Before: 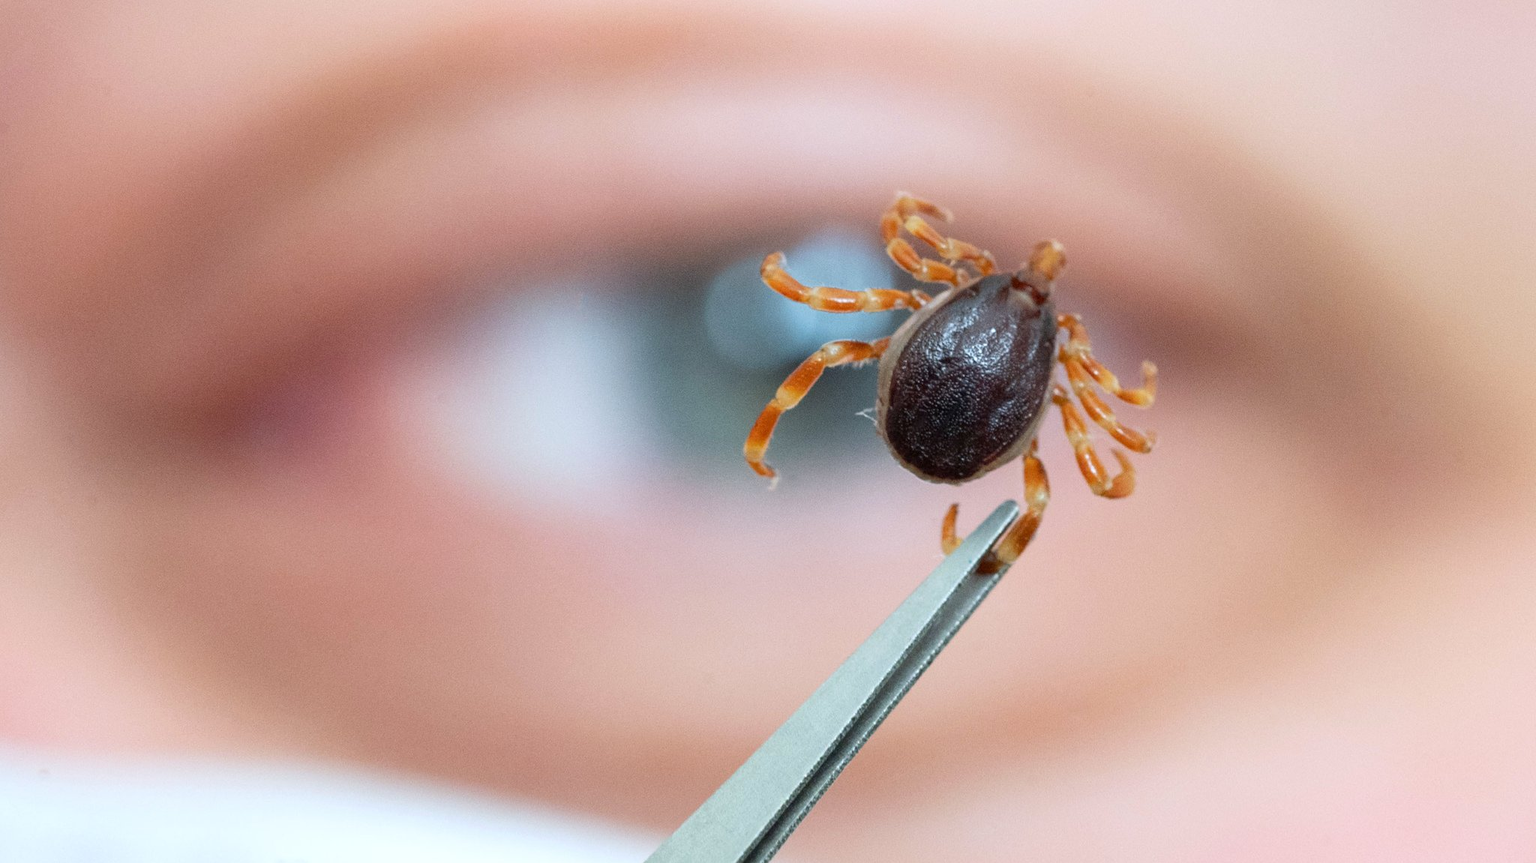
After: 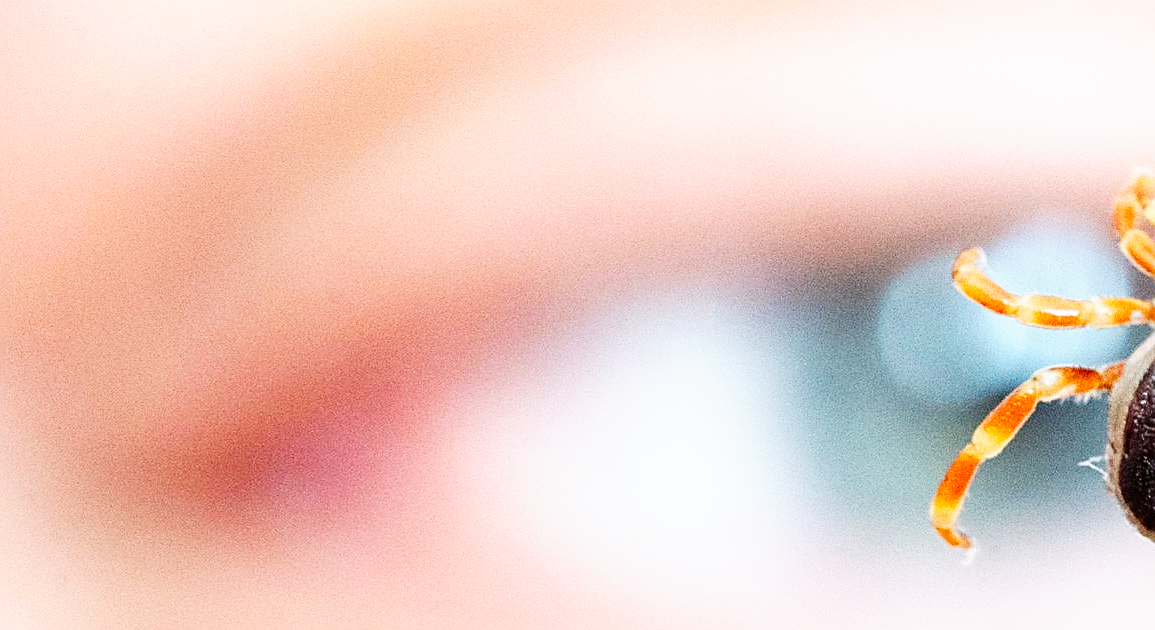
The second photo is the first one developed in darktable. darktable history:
sharpen: amount 0.546
color correction: highlights b* -0.03
crop and rotate: left 3.056%, top 7.699%, right 40.504%, bottom 37.528%
base curve: curves: ch0 [(0, 0) (0.007, 0.004) (0.027, 0.03) (0.046, 0.07) (0.207, 0.54) (0.442, 0.872) (0.673, 0.972) (1, 1)], preserve colors none
